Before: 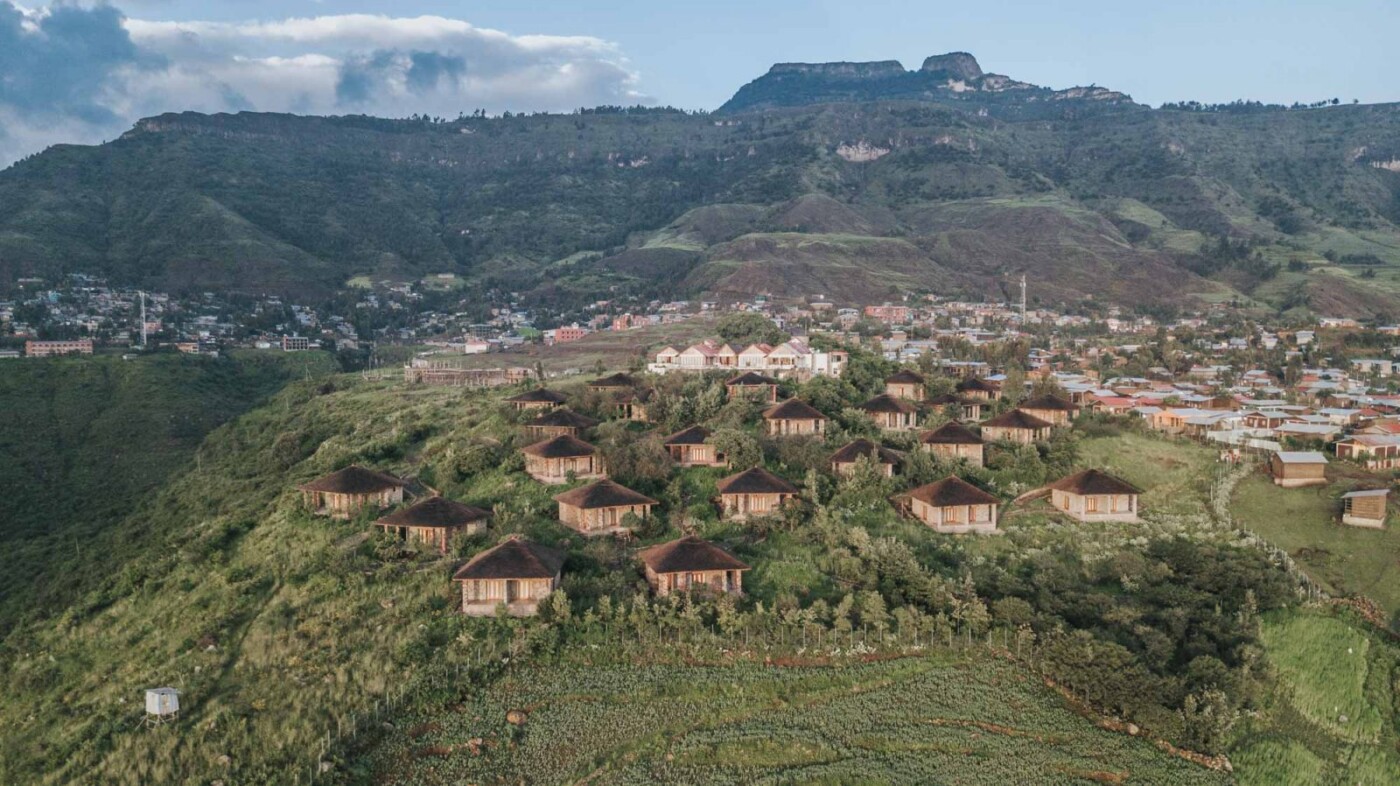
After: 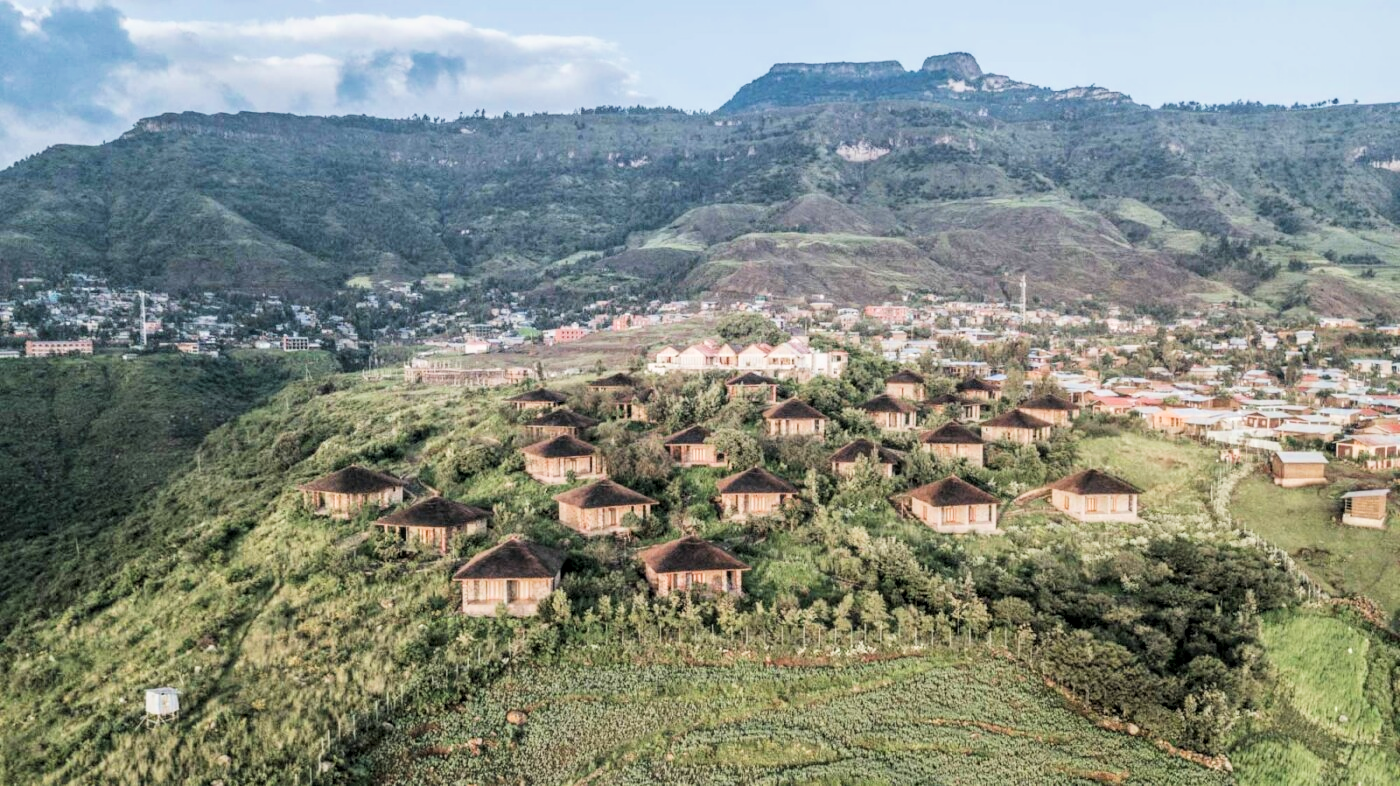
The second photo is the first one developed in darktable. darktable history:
exposure: exposure 0.923 EV, compensate highlight preservation false
local contrast: on, module defaults
filmic rgb: black relative exposure -7.5 EV, white relative exposure 4.99 EV, threshold 3.02 EV, hardness 3.33, contrast 1.299, enable highlight reconstruction true
